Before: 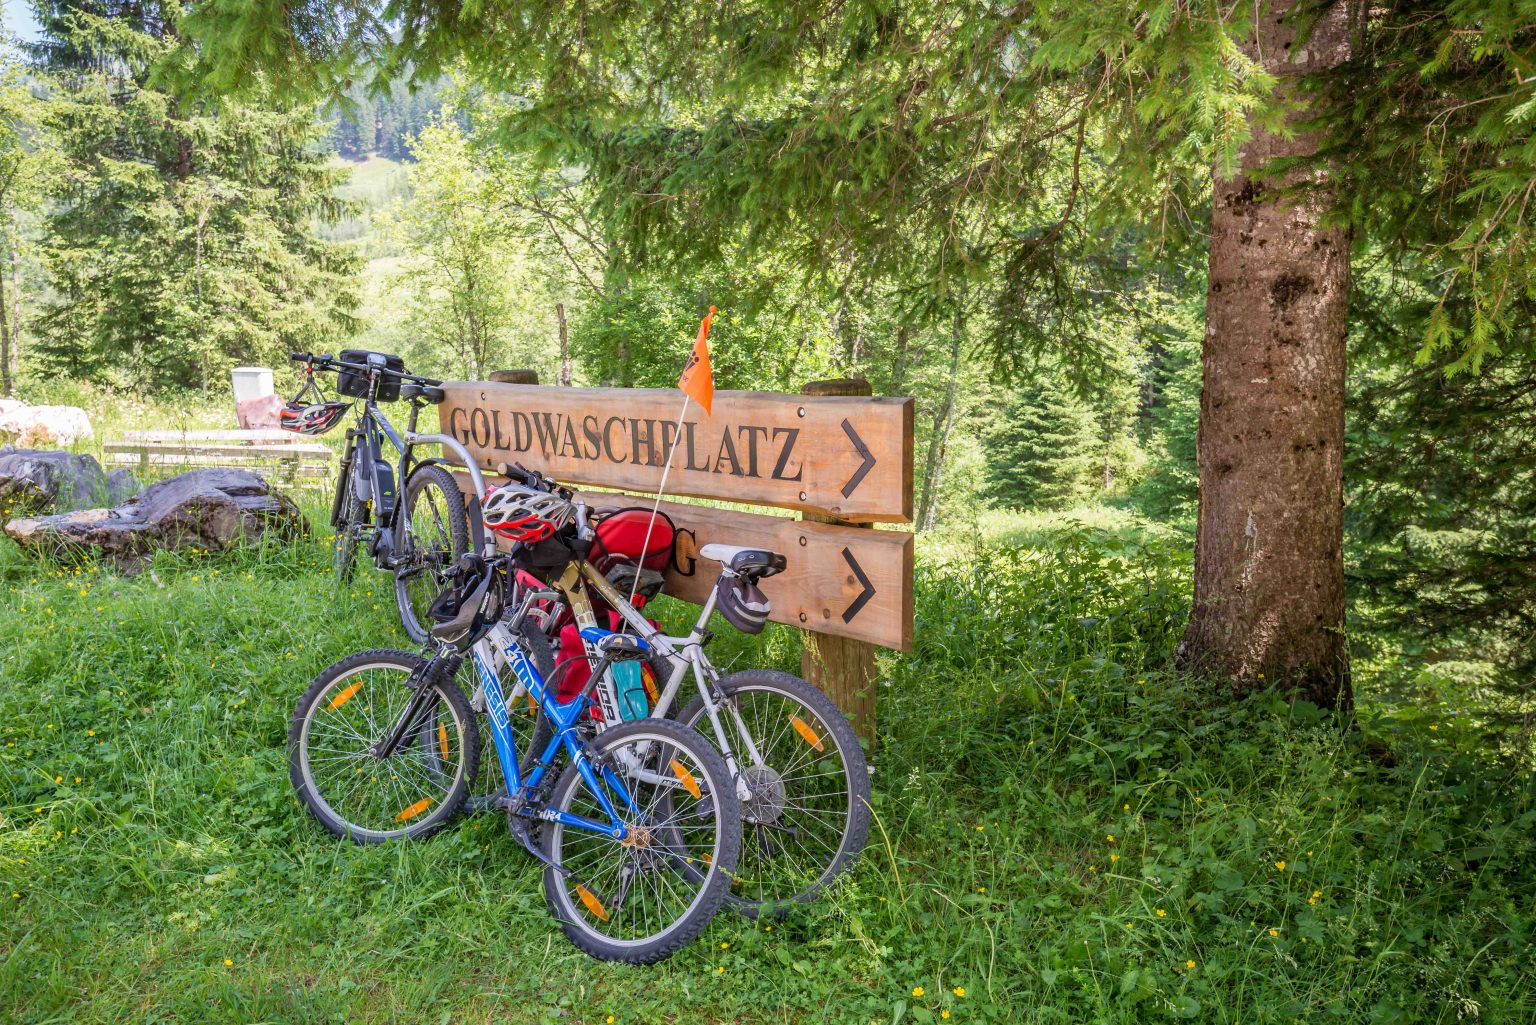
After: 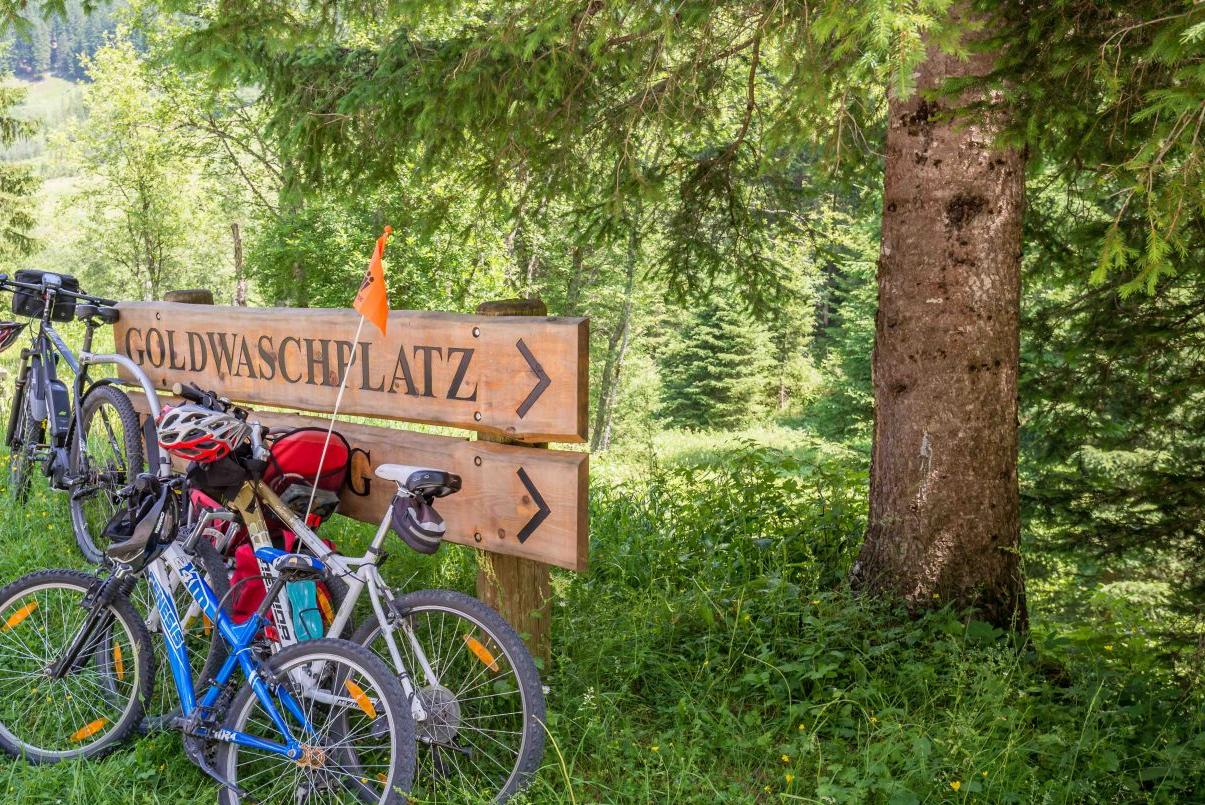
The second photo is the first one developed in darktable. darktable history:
crop and rotate: left 21.182%, top 7.831%, right 0.358%, bottom 13.592%
